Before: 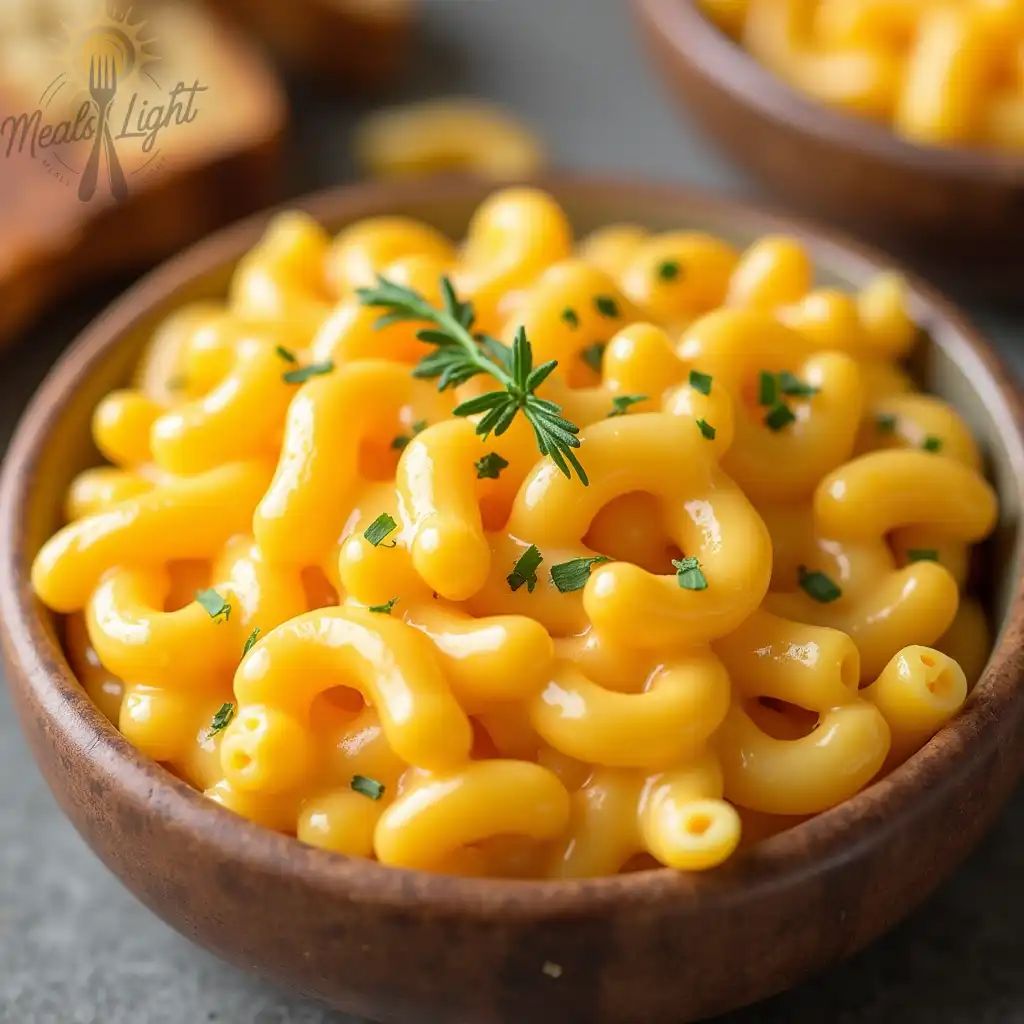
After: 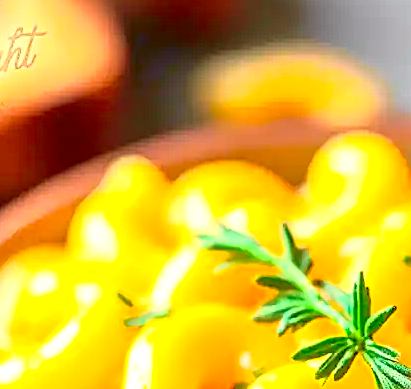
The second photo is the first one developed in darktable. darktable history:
crop: left 15.735%, top 5.424%, right 44.098%, bottom 56.575%
sharpen: on, module defaults
exposure: black level correction 0.001, exposure 1.132 EV, compensate highlight preservation false
contrast equalizer: y [[0.502, 0.505, 0.512, 0.529, 0.564, 0.588], [0.5 ×6], [0.502, 0.505, 0.512, 0.529, 0.564, 0.588], [0, 0.001, 0.001, 0.004, 0.008, 0.011], [0, 0.001, 0.001, 0.004, 0.008, 0.011]]
contrast brightness saturation: saturation 0.493
tone curve: curves: ch0 [(0, 0) (0.105, 0.08) (0.195, 0.18) (0.283, 0.288) (0.384, 0.419) (0.485, 0.531) (0.638, 0.69) (0.795, 0.879) (1, 0.977)]; ch1 [(0, 0) (0.161, 0.092) (0.35, 0.33) (0.379, 0.401) (0.456, 0.469) (0.498, 0.503) (0.531, 0.537) (0.596, 0.621) (0.635, 0.655) (1, 1)]; ch2 [(0, 0) (0.371, 0.362) (0.437, 0.437) (0.483, 0.484) (0.53, 0.515) (0.56, 0.58) (0.622, 0.606) (1, 1)], color space Lab, independent channels, preserve colors none
tone equalizer: smoothing diameter 24.85%, edges refinement/feathering 11, preserve details guided filter
